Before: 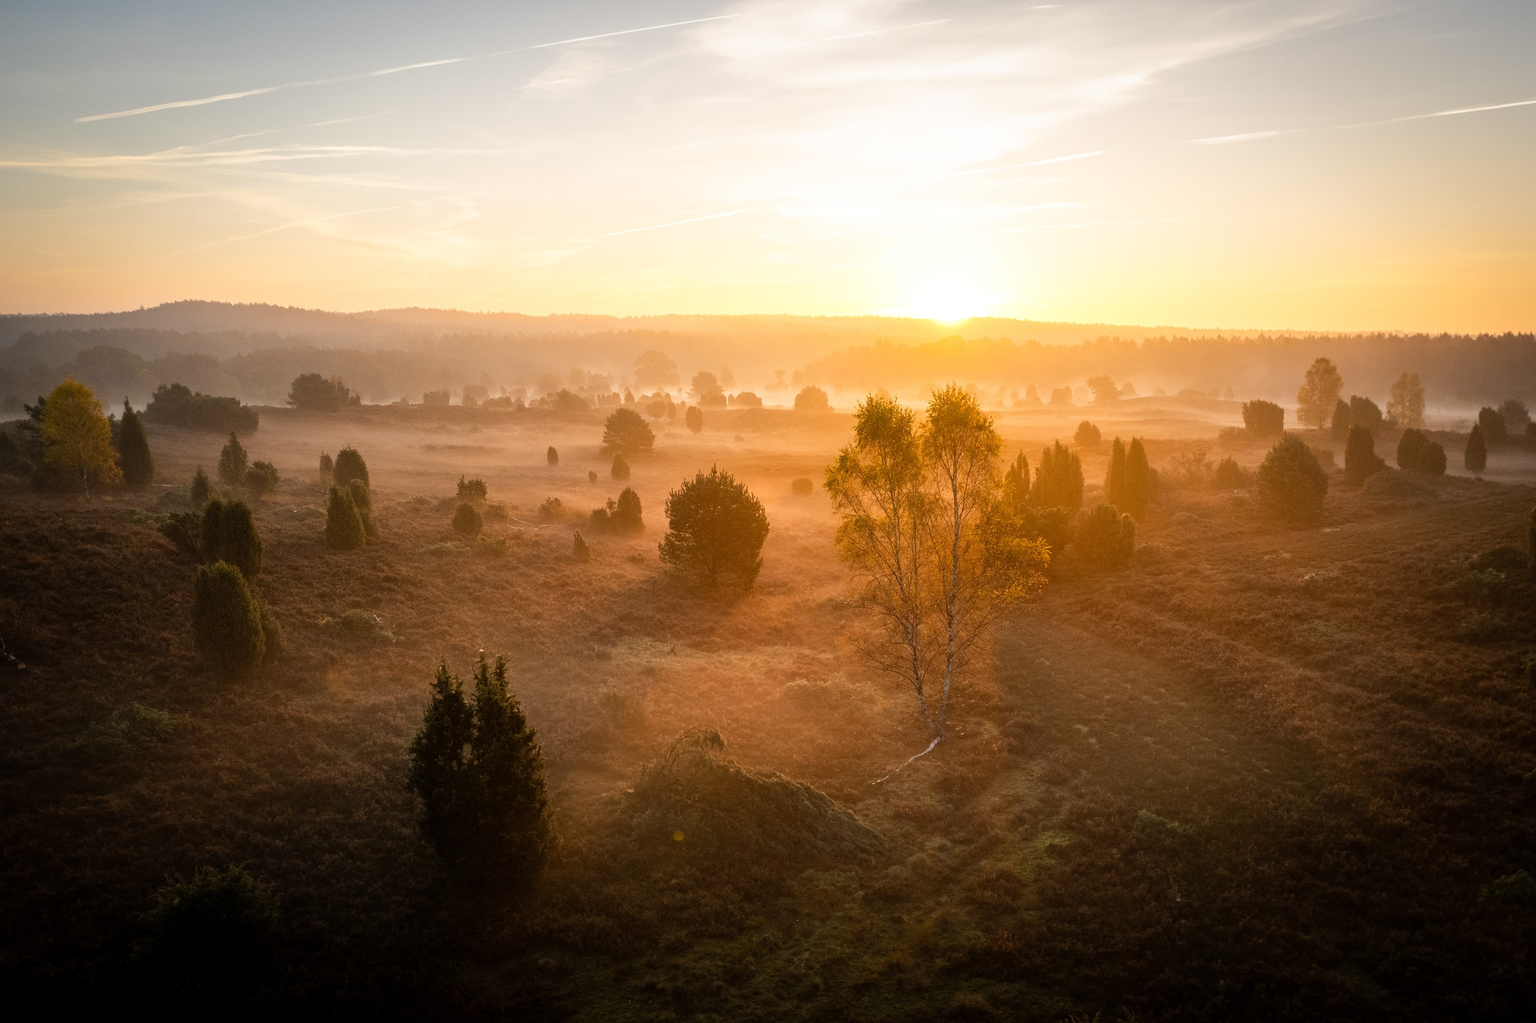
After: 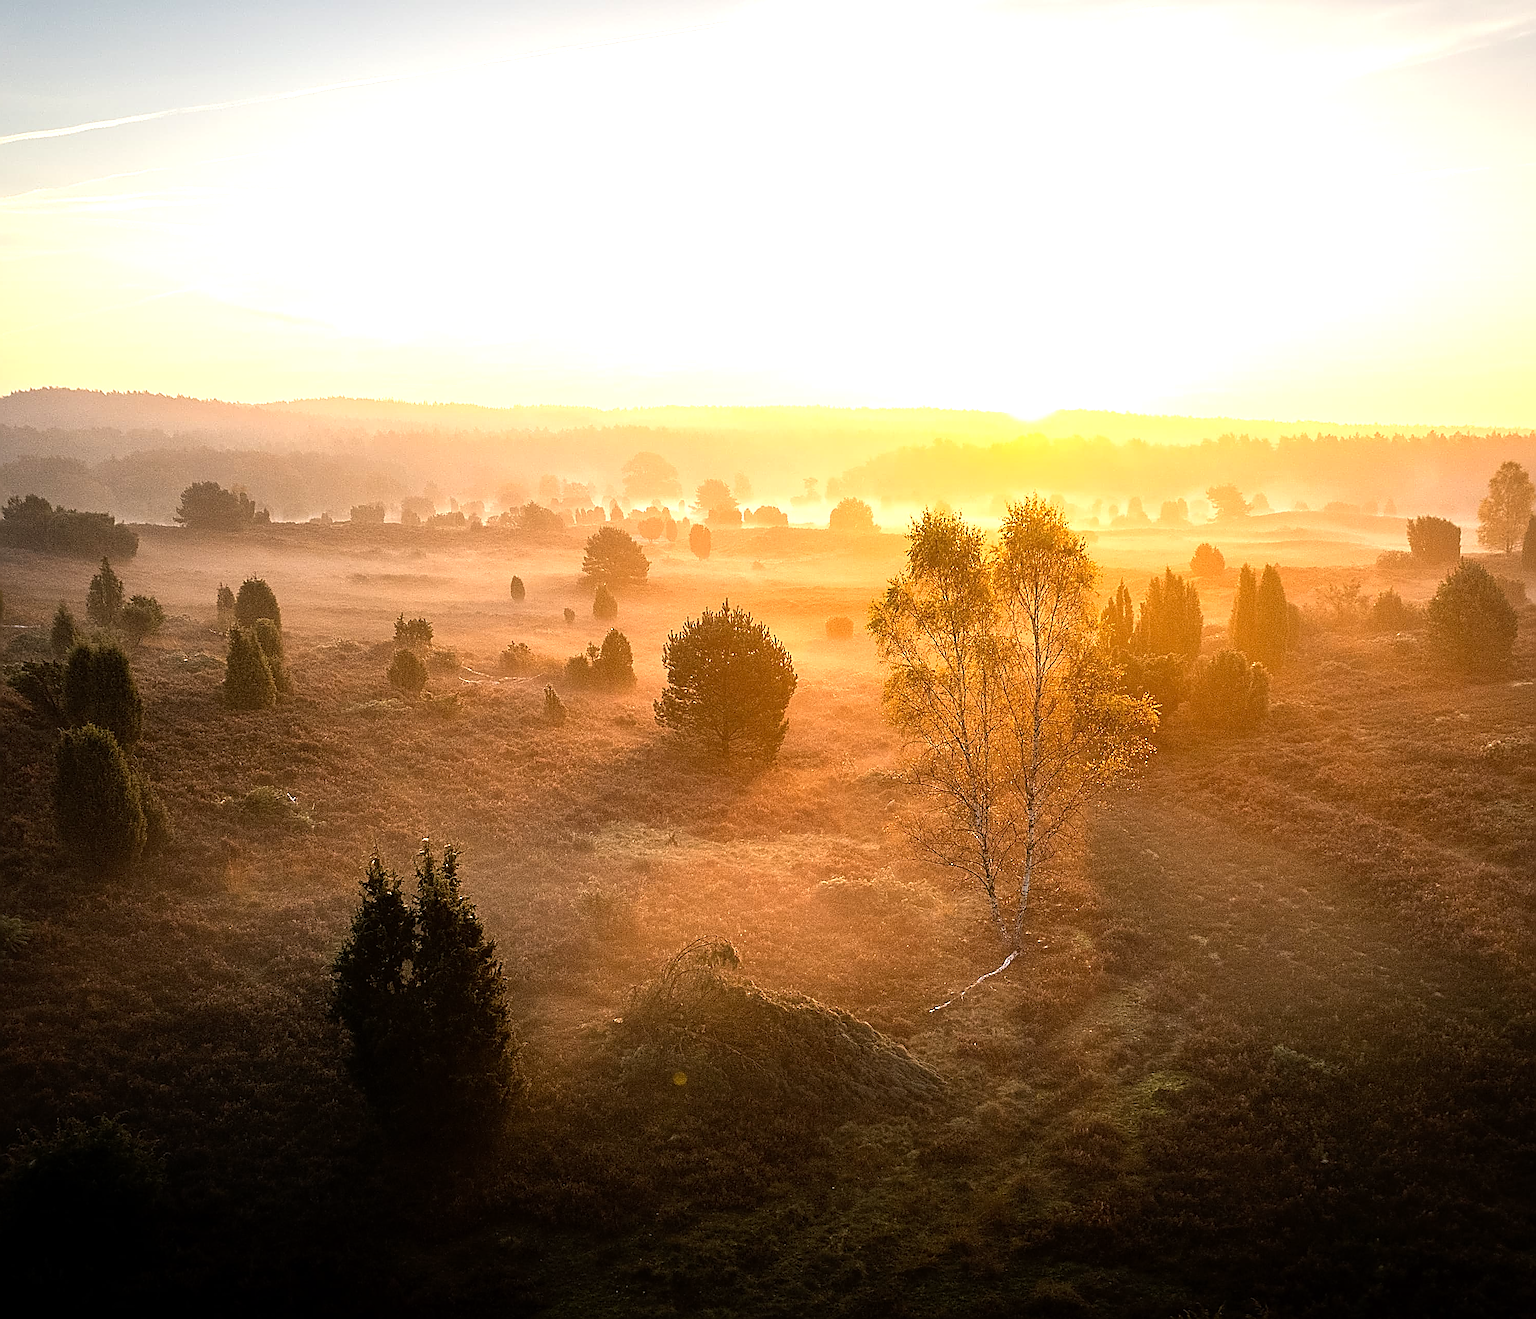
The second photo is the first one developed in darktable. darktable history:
sharpen: amount 1.999
exposure: compensate exposure bias true, compensate highlight preservation false
crop: left 9.893%, right 12.57%
tone equalizer: -8 EV -0.787 EV, -7 EV -0.689 EV, -6 EV -0.63 EV, -5 EV -0.394 EV, -3 EV 0.381 EV, -2 EV 0.6 EV, -1 EV 0.681 EV, +0 EV 0.746 EV
